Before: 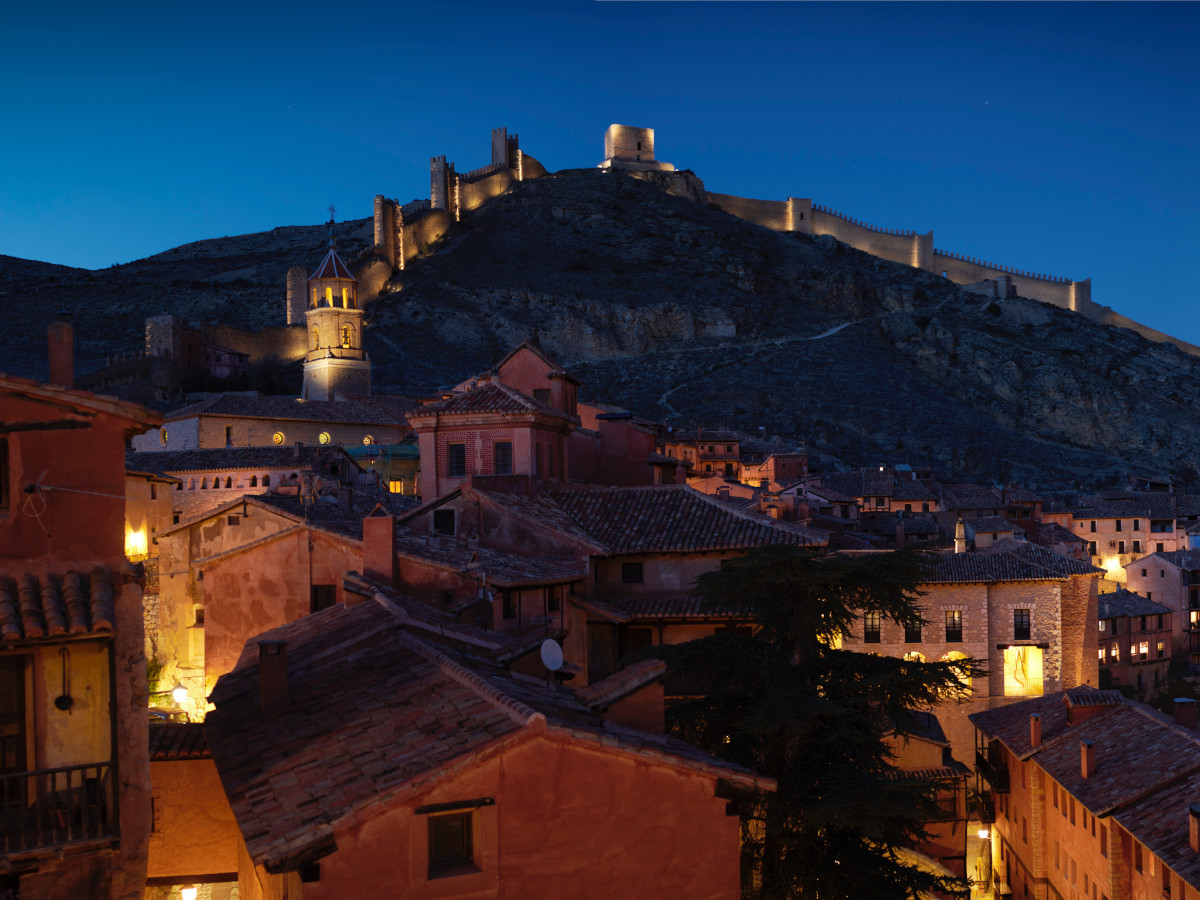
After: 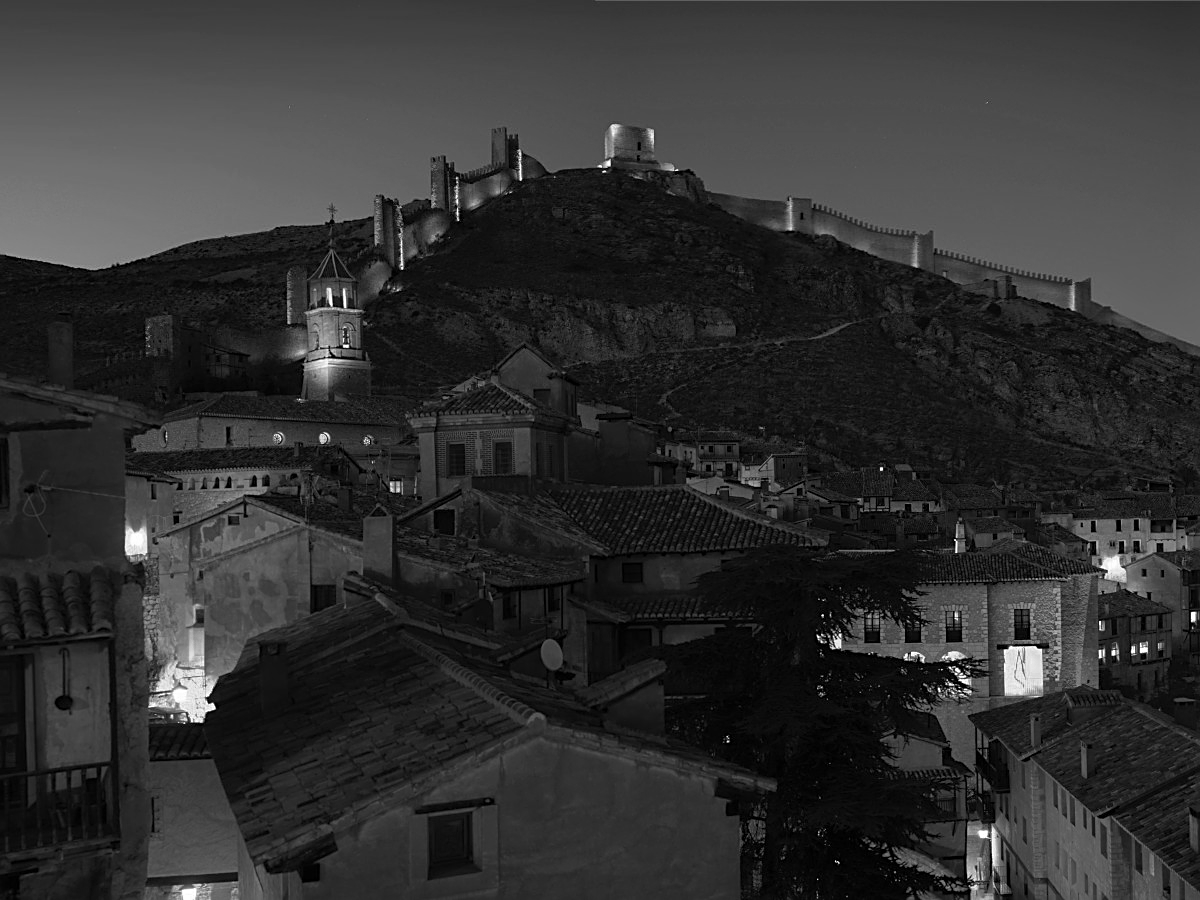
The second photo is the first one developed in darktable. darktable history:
sharpen: on, module defaults
color zones: curves: ch0 [(0.11, 0.396) (0.195, 0.36) (0.25, 0.5) (0.303, 0.412) (0.357, 0.544) (0.75, 0.5) (0.967, 0.328)]; ch1 [(0, 0.468) (0.112, 0.512) (0.202, 0.6) (0.25, 0.5) (0.307, 0.352) (0.357, 0.544) (0.75, 0.5) (0.963, 0.524)]
monochrome: a 16.01, b -2.65, highlights 0.52
